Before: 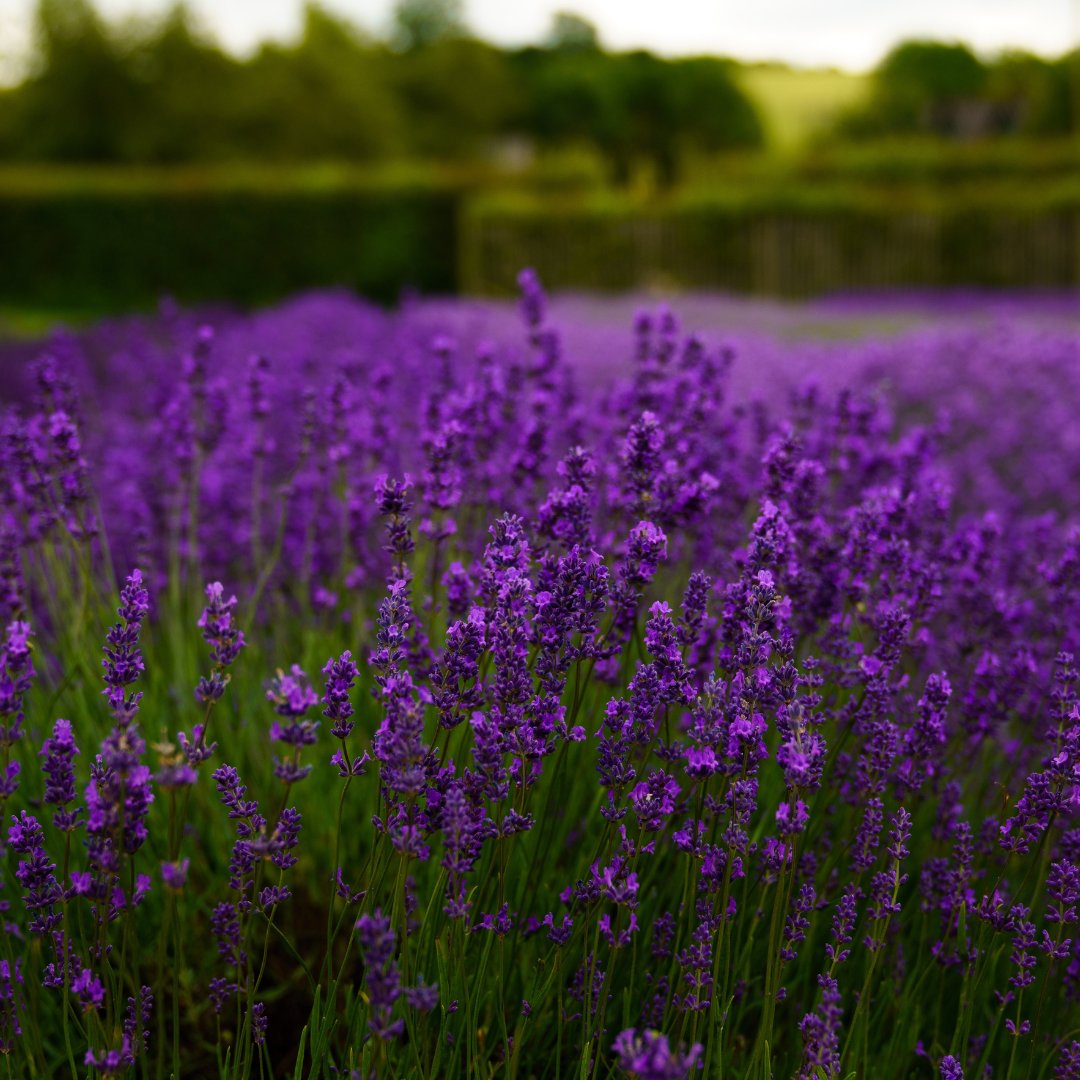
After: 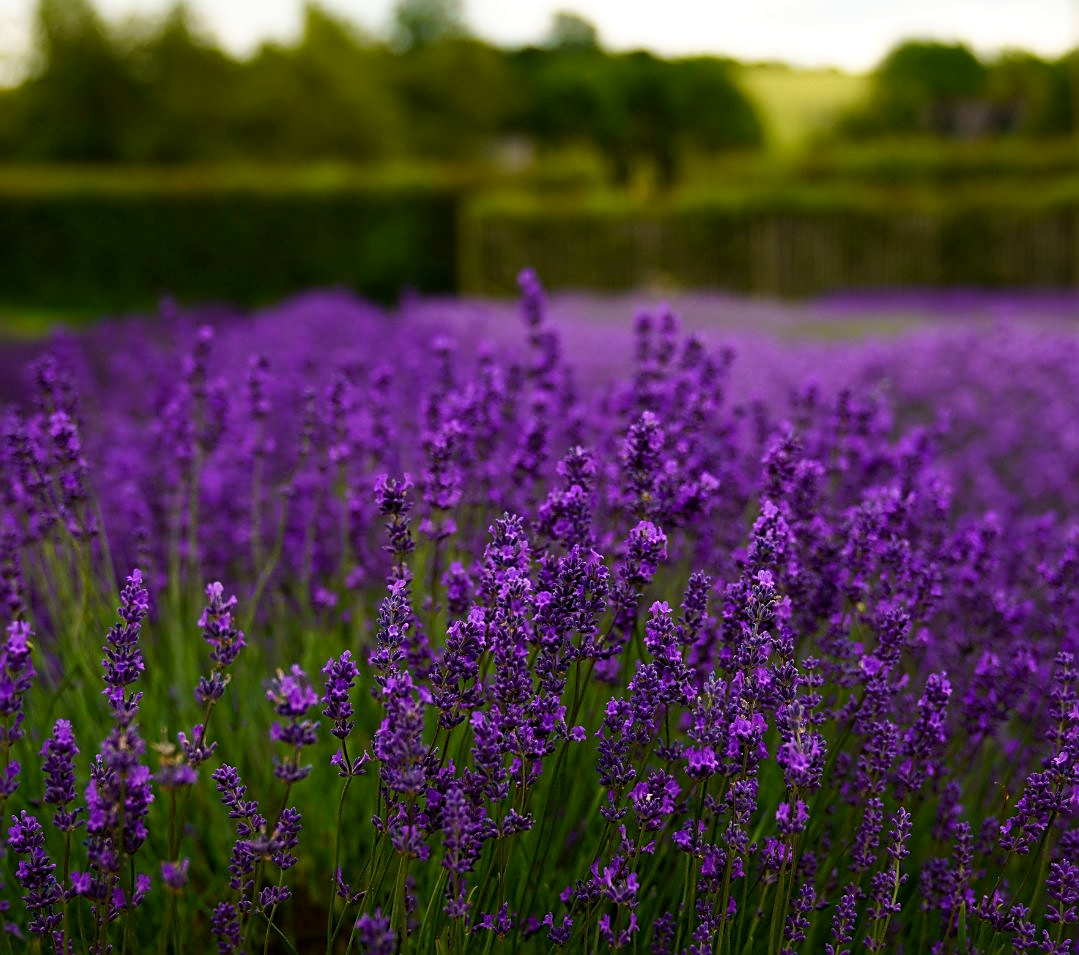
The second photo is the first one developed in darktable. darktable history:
crop and rotate: top 0%, bottom 11.49%
levels: levels [0, 0.492, 0.984]
sharpen: amount 0.575
exposure: black level correction 0.001, compensate highlight preservation false
